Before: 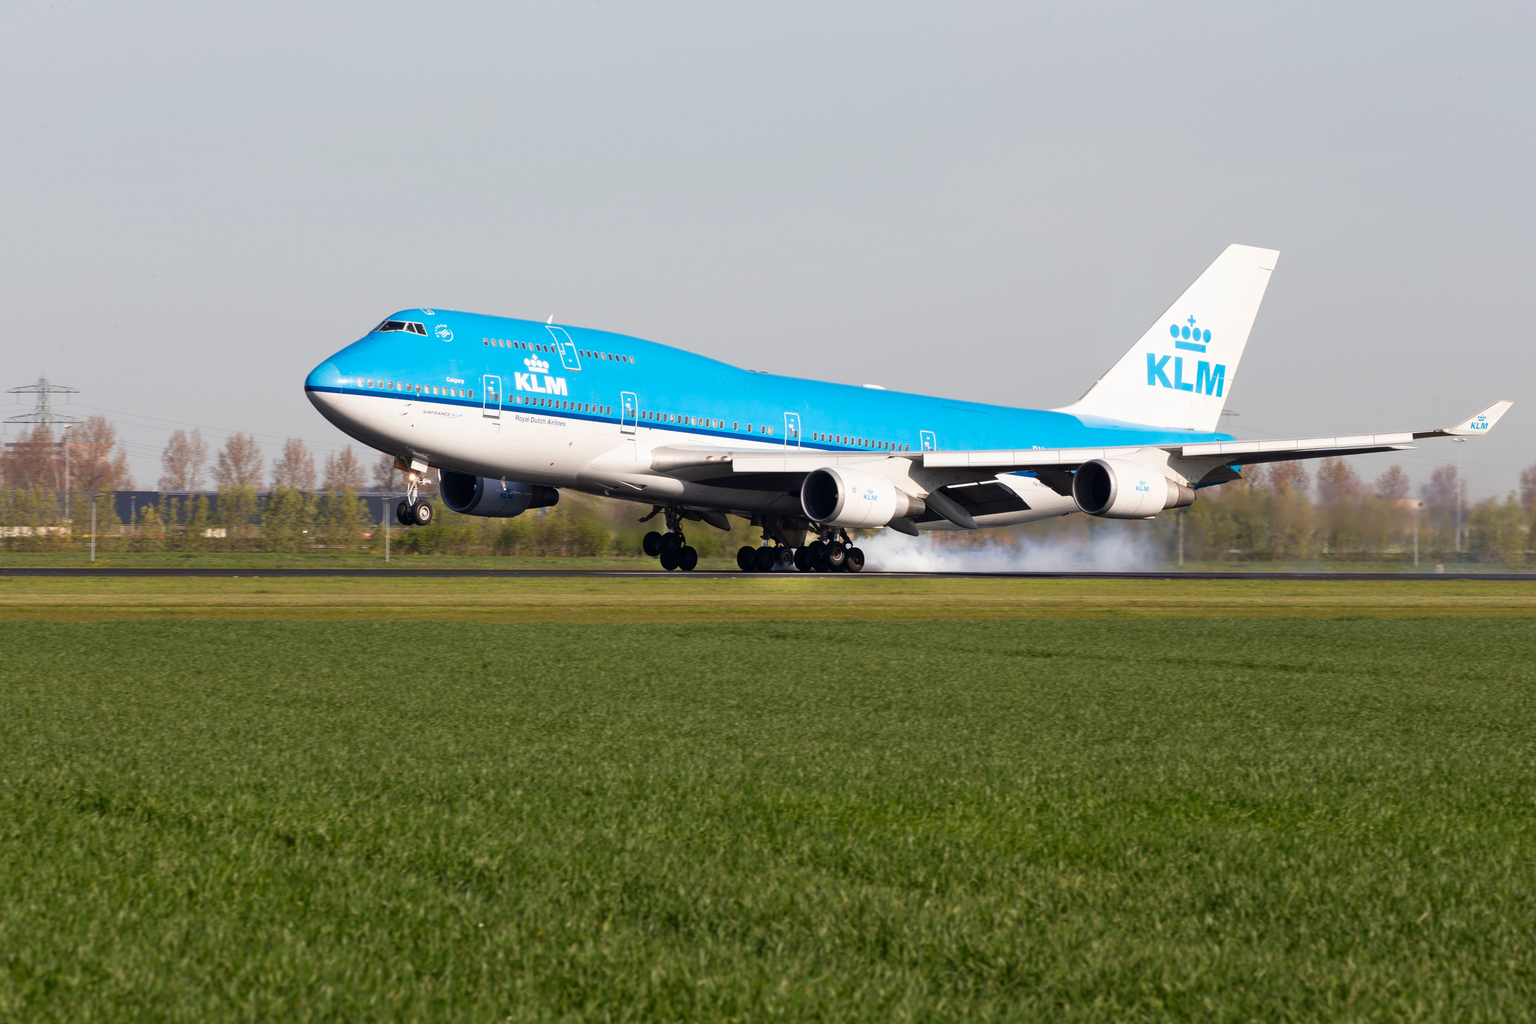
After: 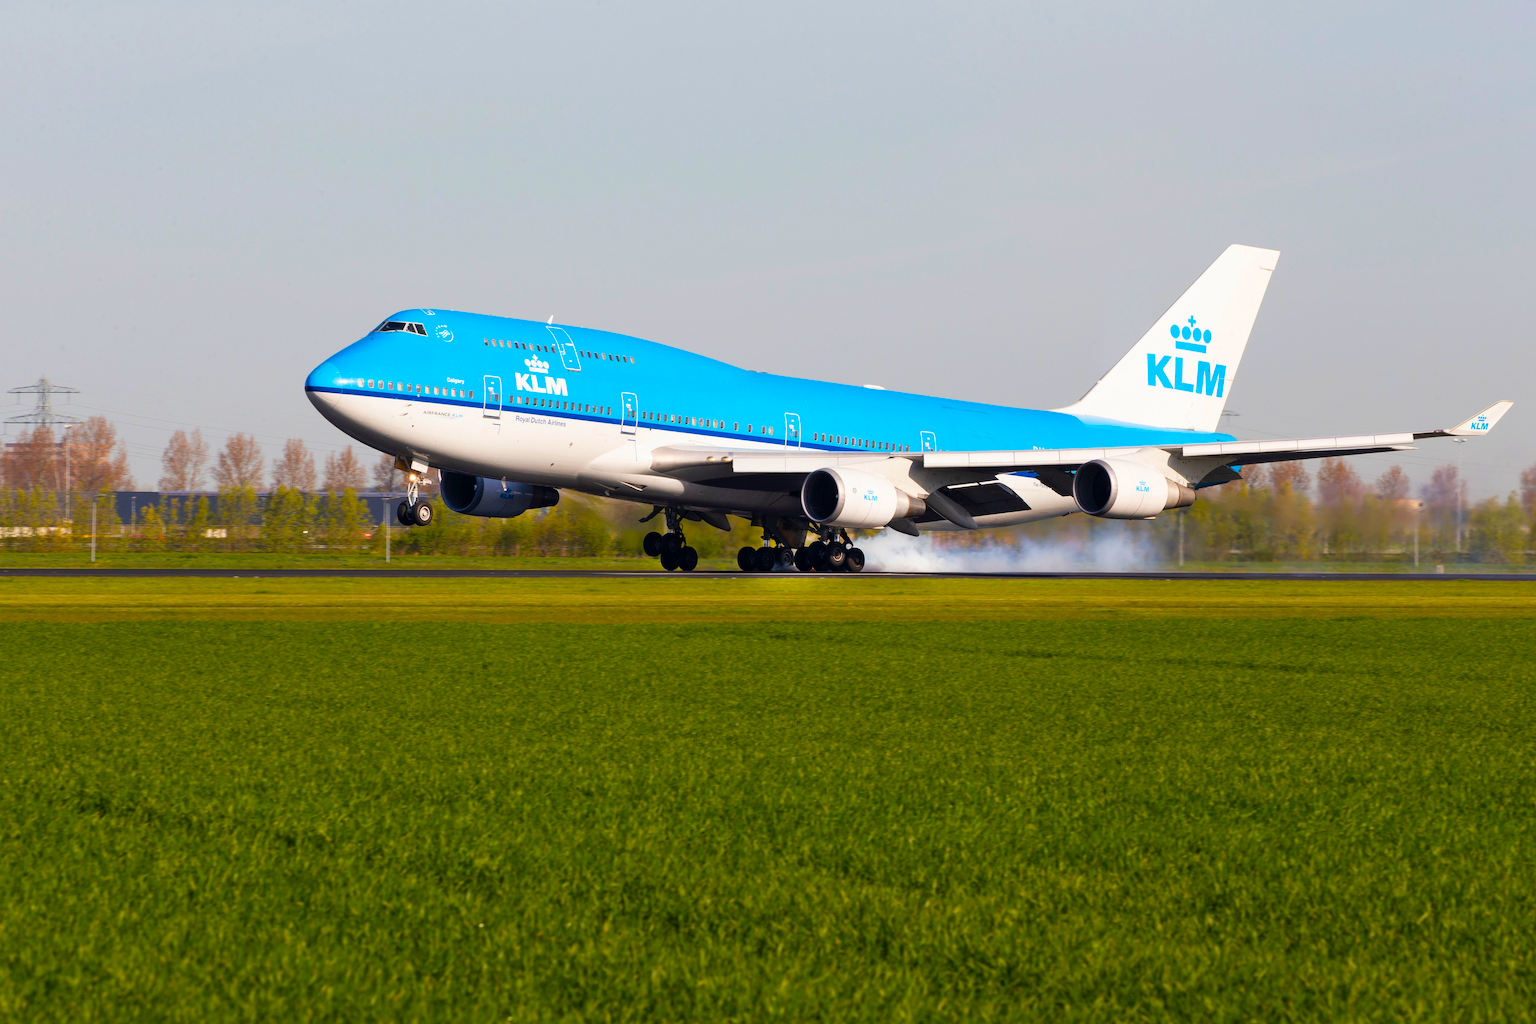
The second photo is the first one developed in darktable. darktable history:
color balance rgb: linear chroma grading › global chroma 15.231%, perceptual saturation grading › global saturation 30.552%, global vibrance 20%
